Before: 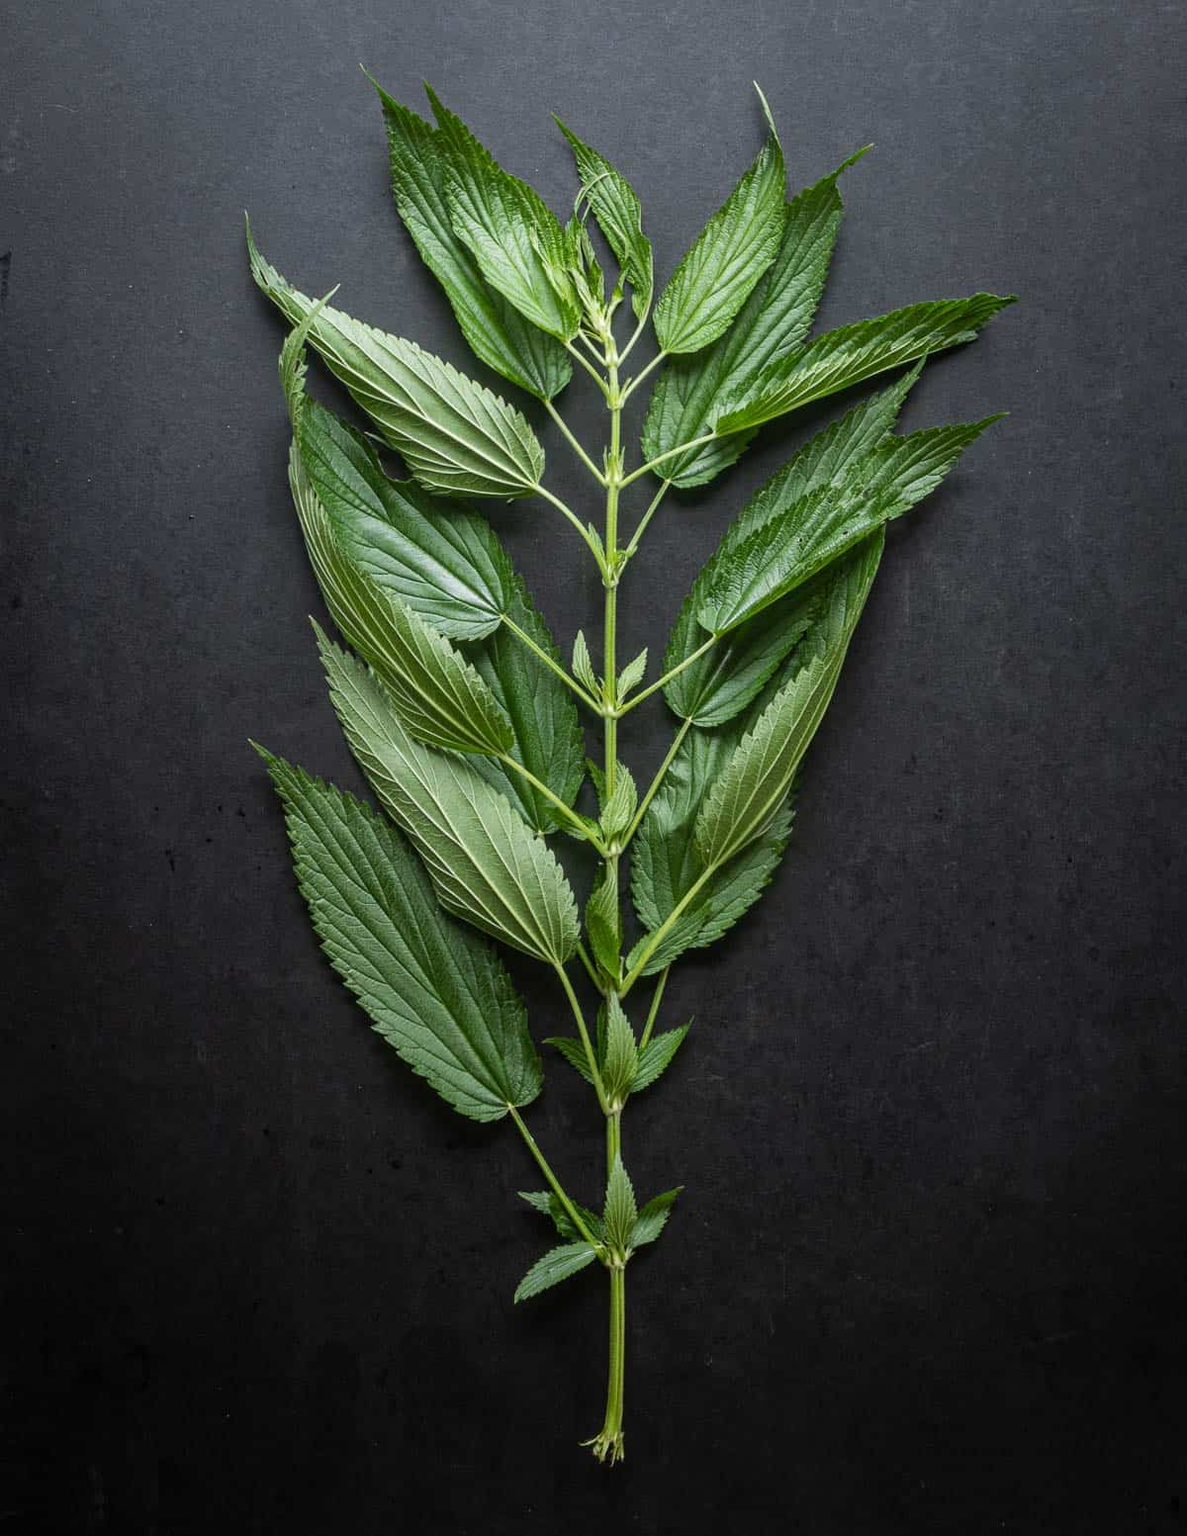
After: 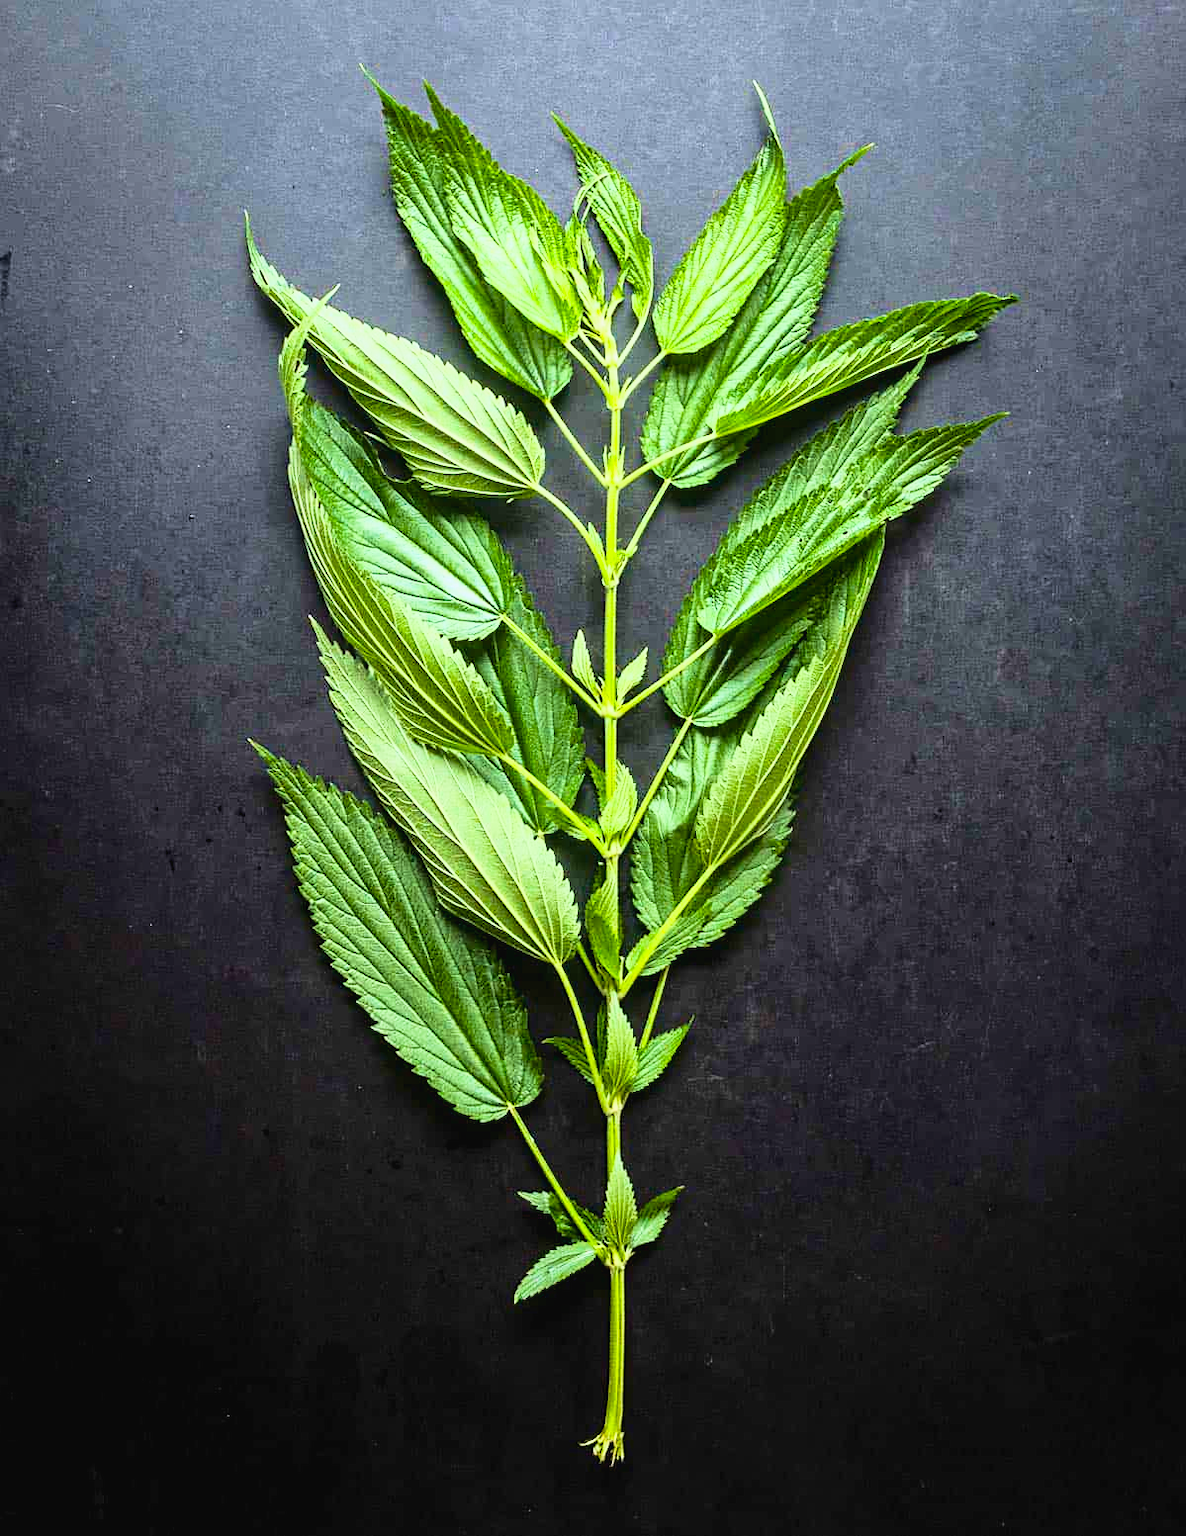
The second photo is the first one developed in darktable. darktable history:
base curve: curves: ch0 [(0, 0) (0.026, 0.03) (0.109, 0.232) (0.351, 0.748) (0.669, 0.968) (1, 1)]
color balance rgb: global offset › luminance -0.499%, perceptual saturation grading › global saturation 35.426%, global vibrance 9.515%
exposure: exposure 0.602 EV, compensate exposure bias true, compensate highlight preservation false
velvia: strength 30.4%
sharpen: amount 0.215
contrast brightness saturation: contrast -0.067, brightness -0.037, saturation -0.106
